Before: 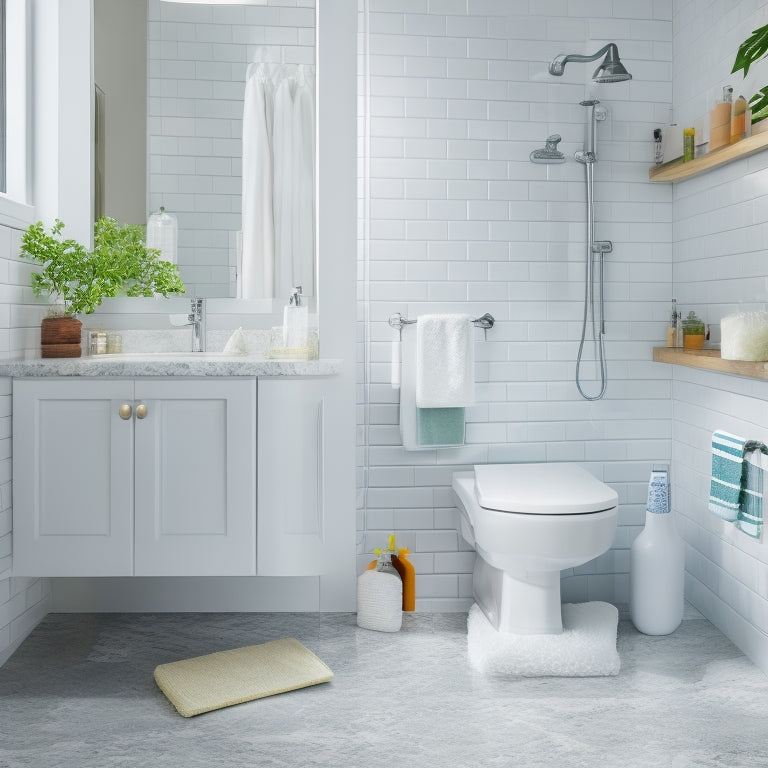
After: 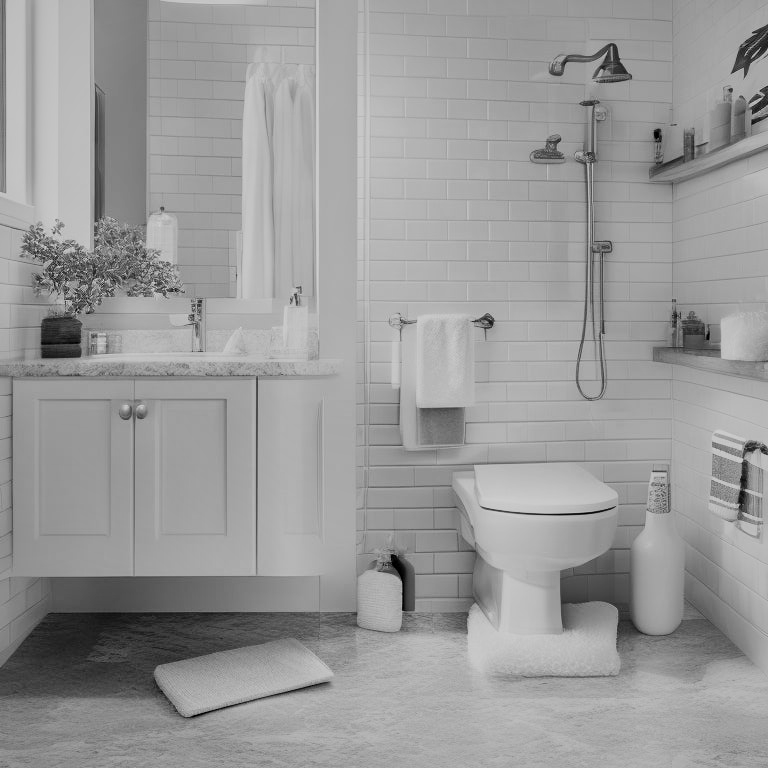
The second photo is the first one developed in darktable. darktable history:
monochrome: a -74.22, b 78.2
exposure: exposure 0 EV, compensate highlight preservation false
filmic rgb: black relative exposure -6.98 EV, white relative exposure 5.63 EV, hardness 2.86
local contrast: mode bilateral grid, contrast 70, coarseness 75, detail 180%, midtone range 0.2
